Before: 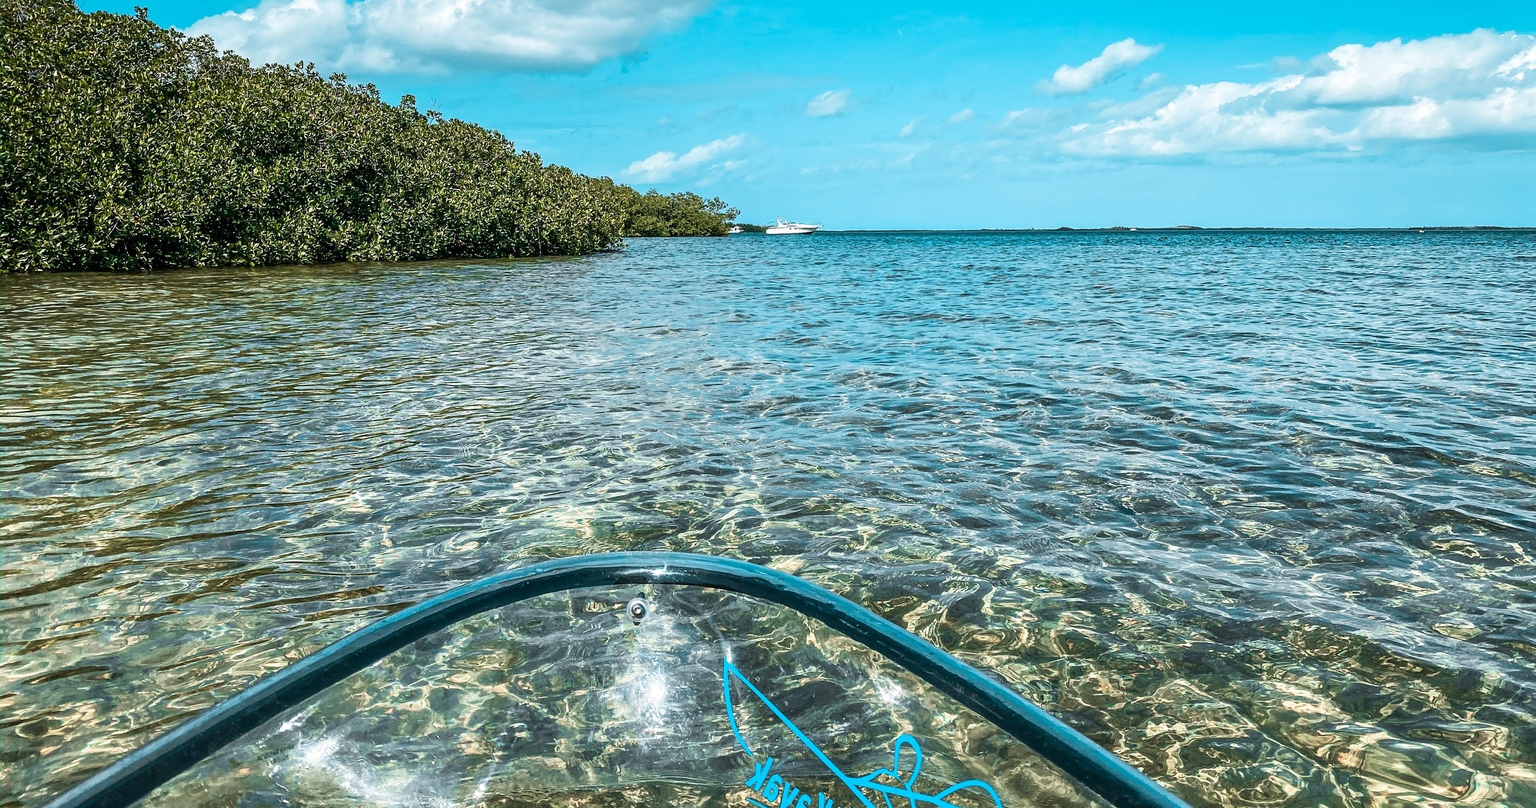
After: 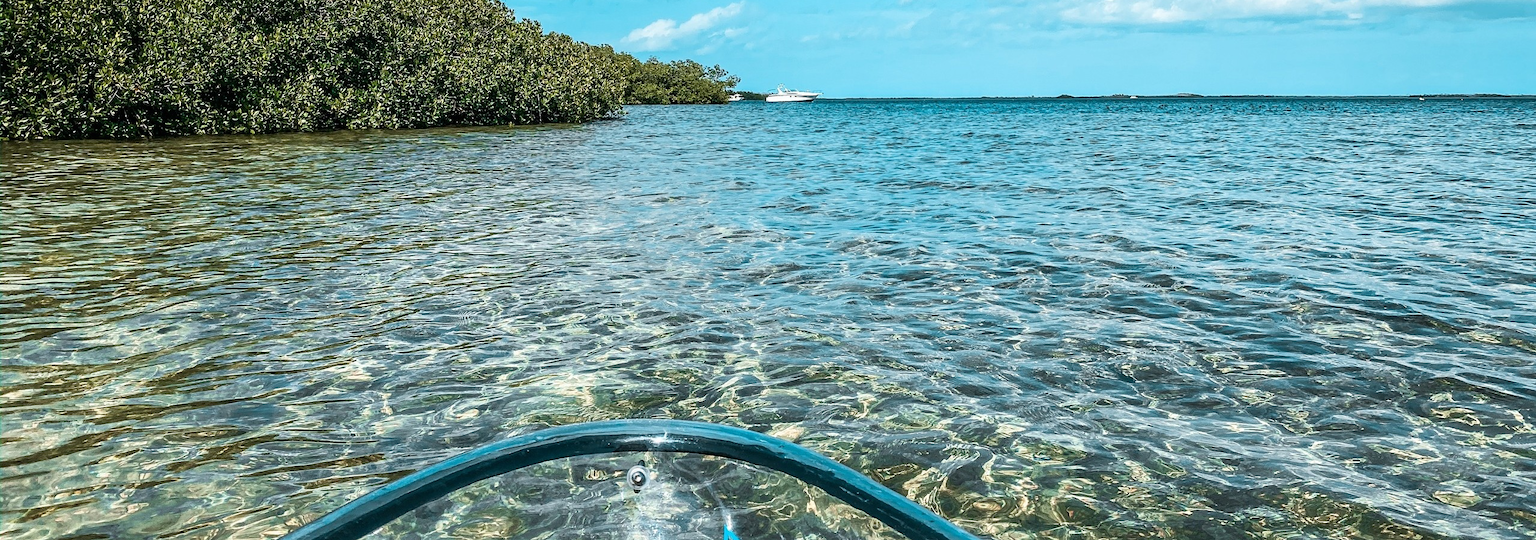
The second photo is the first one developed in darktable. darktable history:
exposure: exposure -0.002 EV, compensate exposure bias true, compensate highlight preservation false
crop: top 16.416%, bottom 16.75%
